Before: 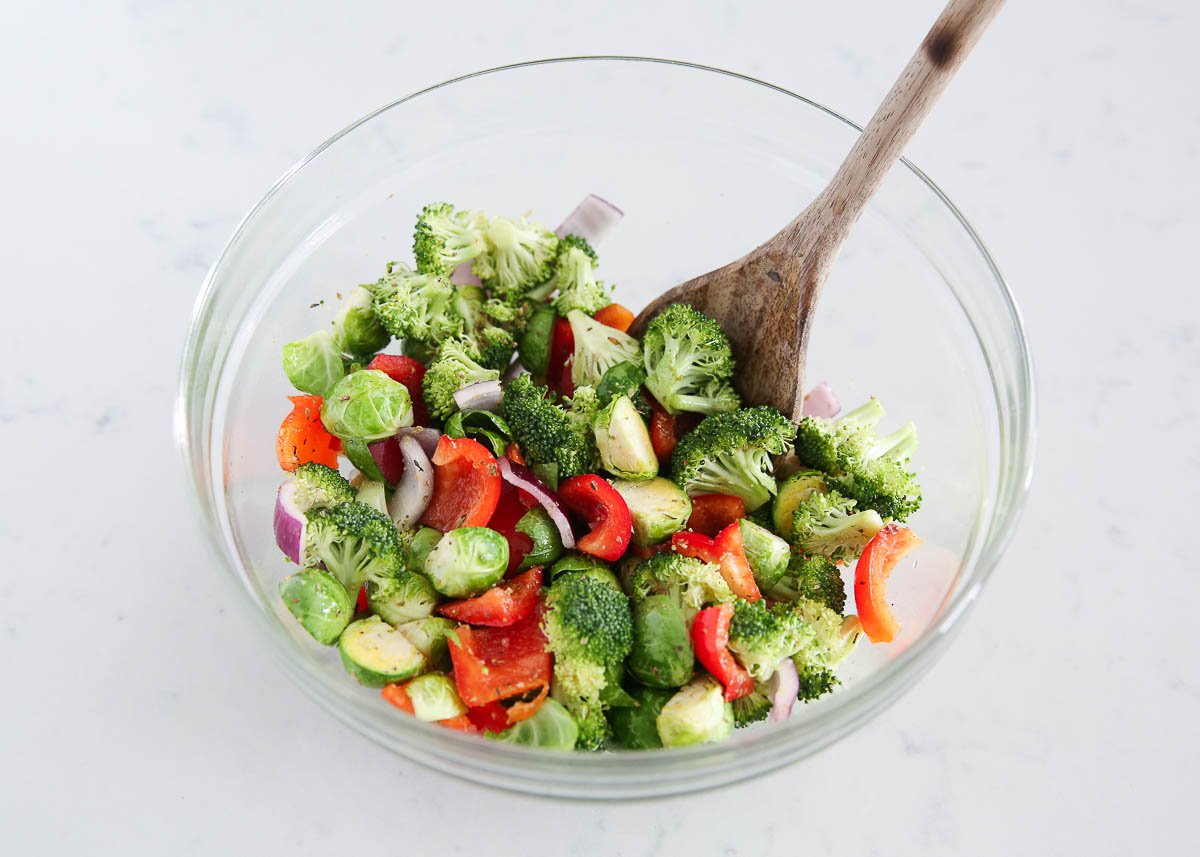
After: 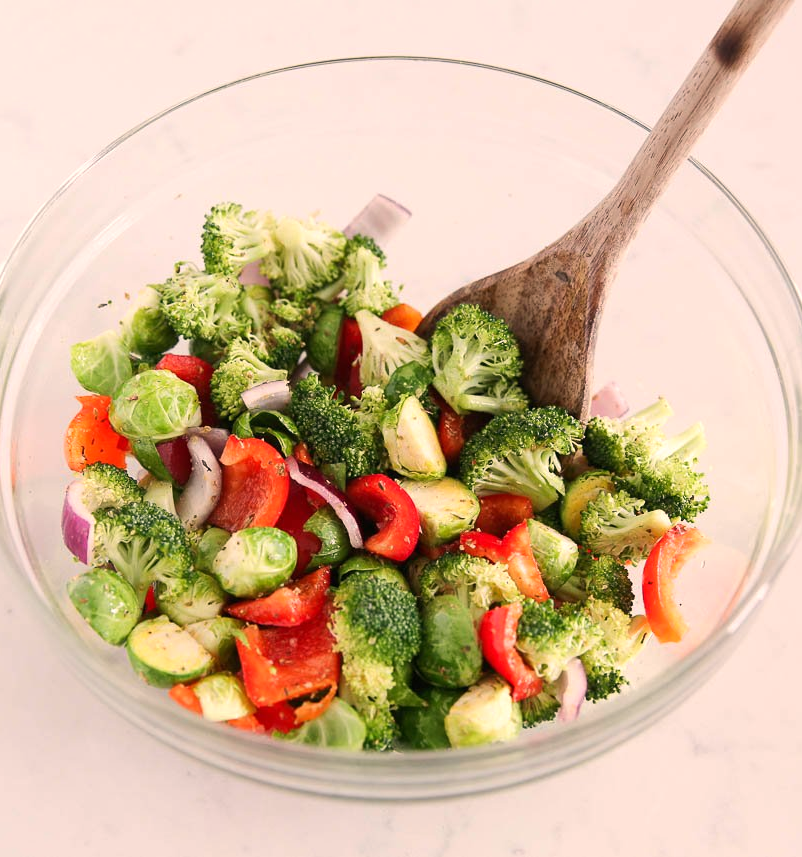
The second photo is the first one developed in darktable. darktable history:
white balance: red 1.127, blue 0.943
crop and rotate: left 17.732%, right 15.423%
